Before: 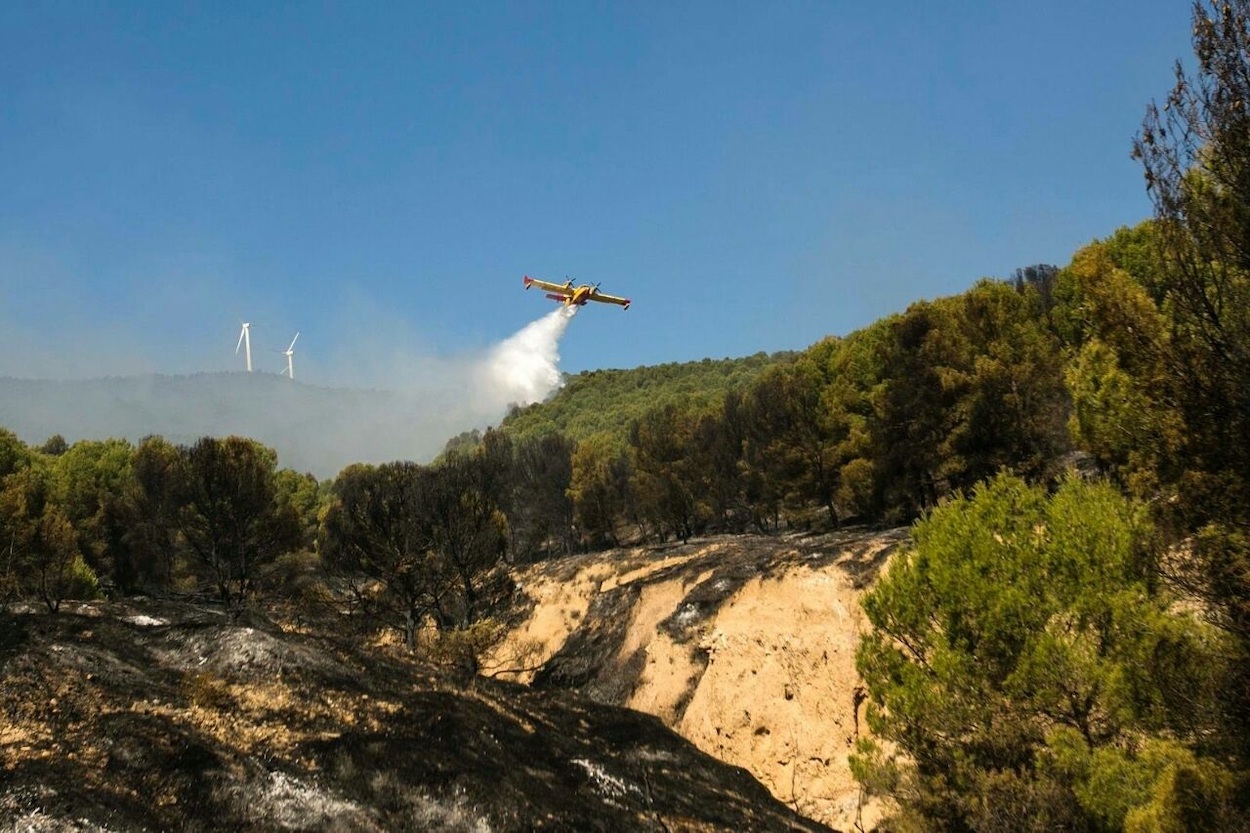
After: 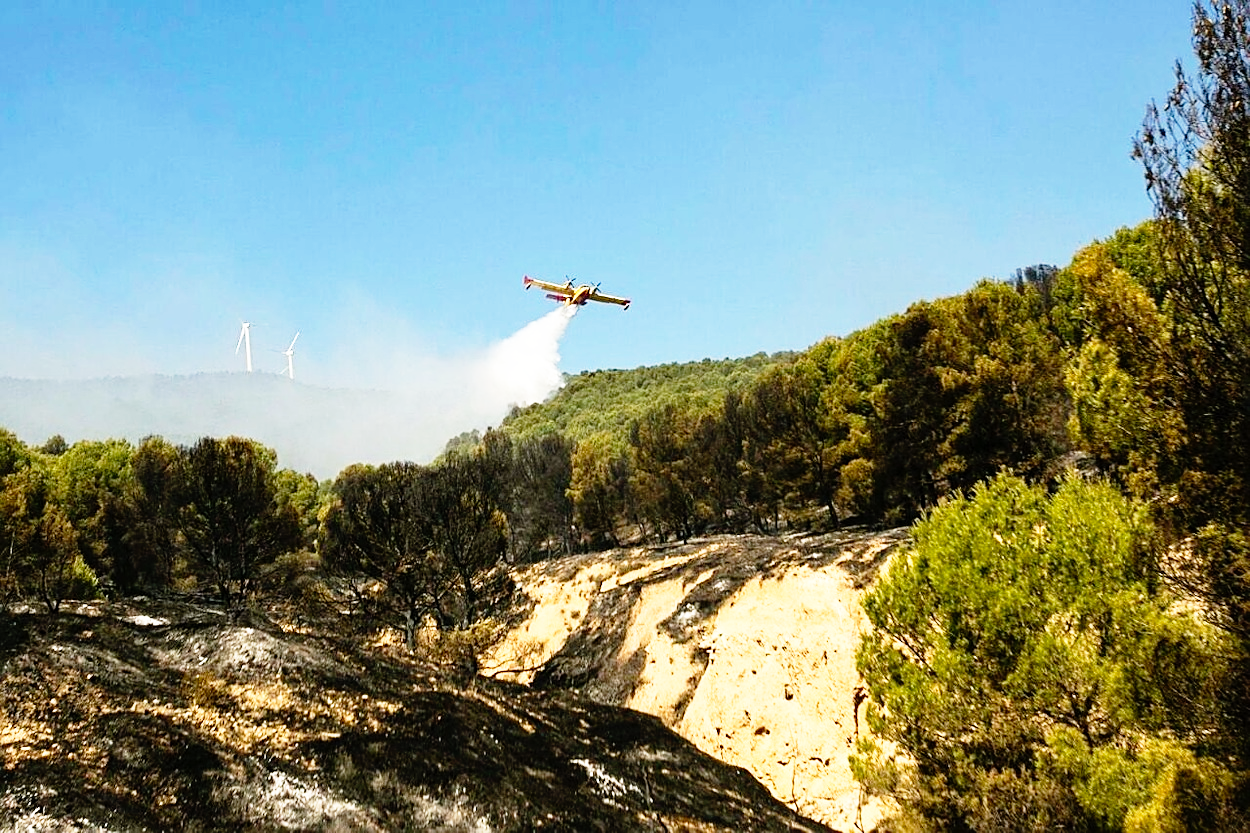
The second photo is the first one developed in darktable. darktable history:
exposure: compensate highlight preservation false
sharpen: on, module defaults
base curve: curves: ch0 [(0, 0) (0.012, 0.01) (0.073, 0.168) (0.31, 0.711) (0.645, 0.957) (1, 1)], preserve colors none
